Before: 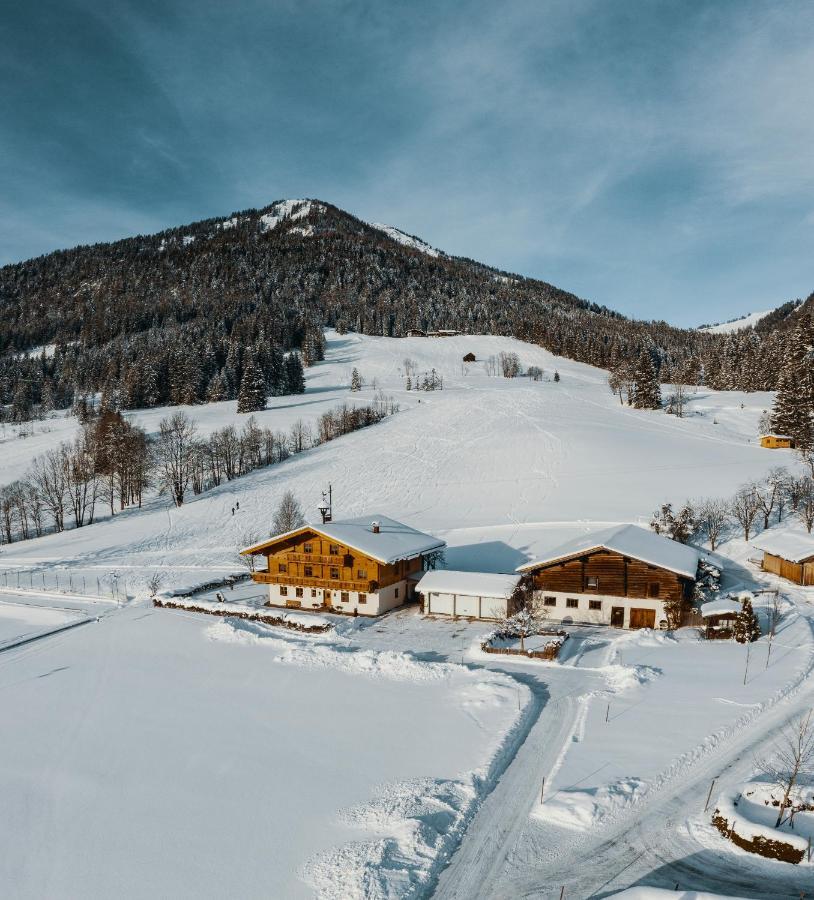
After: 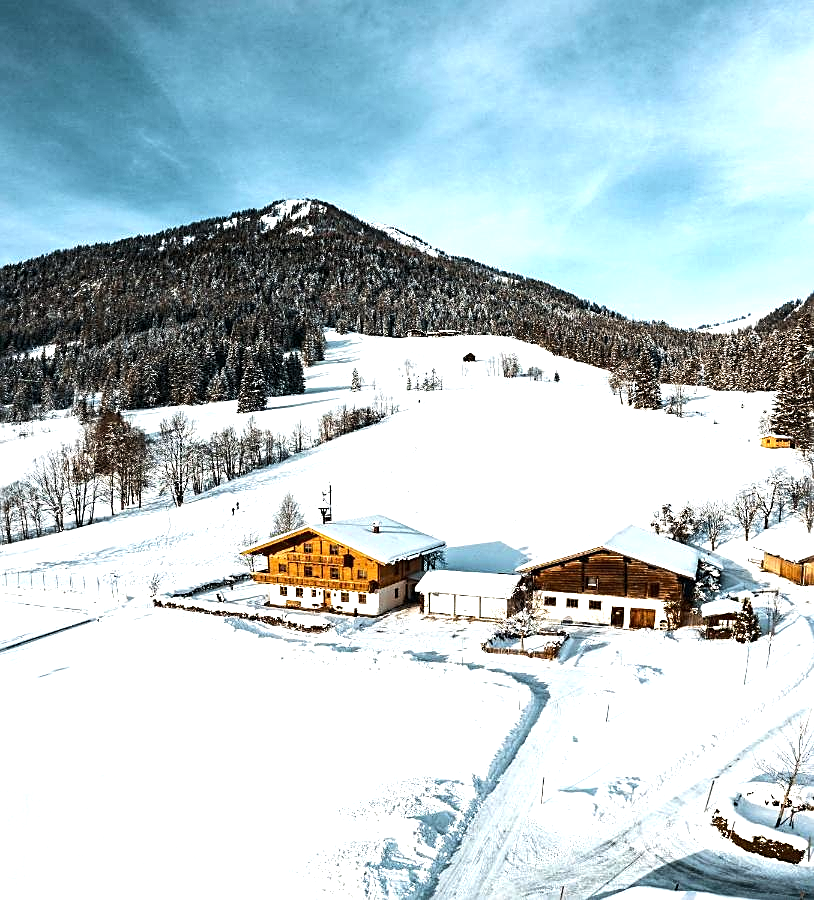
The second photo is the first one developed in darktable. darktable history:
local contrast: highlights 100%, shadows 100%, detail 120%, midtone range 0.2
sharpen: on, module defaults
tone equalizer: -8 EV -0.75 EV, -7 EV -0.7 EV, -6 EV -0.6 EV, -5 EV -0.4 EV, -3 EV 0.4 EV, -2 EV 0.6 EV, -1 EV 0.7 EV, +0 EV 0.75 EV, edges refinement/feathering 500, mask exposure compensation -1.57 EV, preserve details no
exposure: black level correction 0, exposure 0.7 EV, compensate exposure bias true, compensate highlight preservation false
